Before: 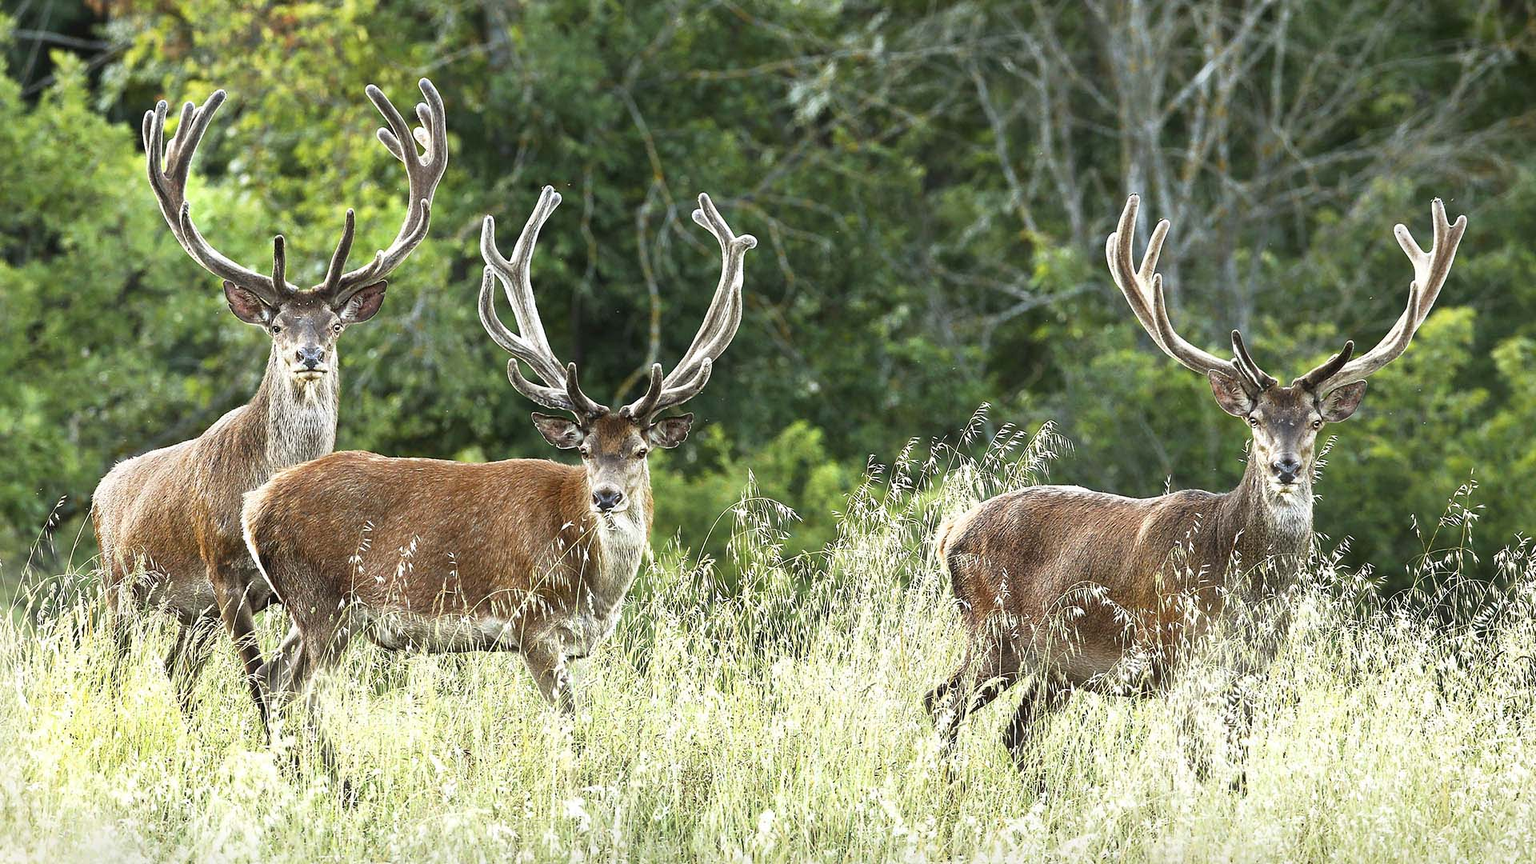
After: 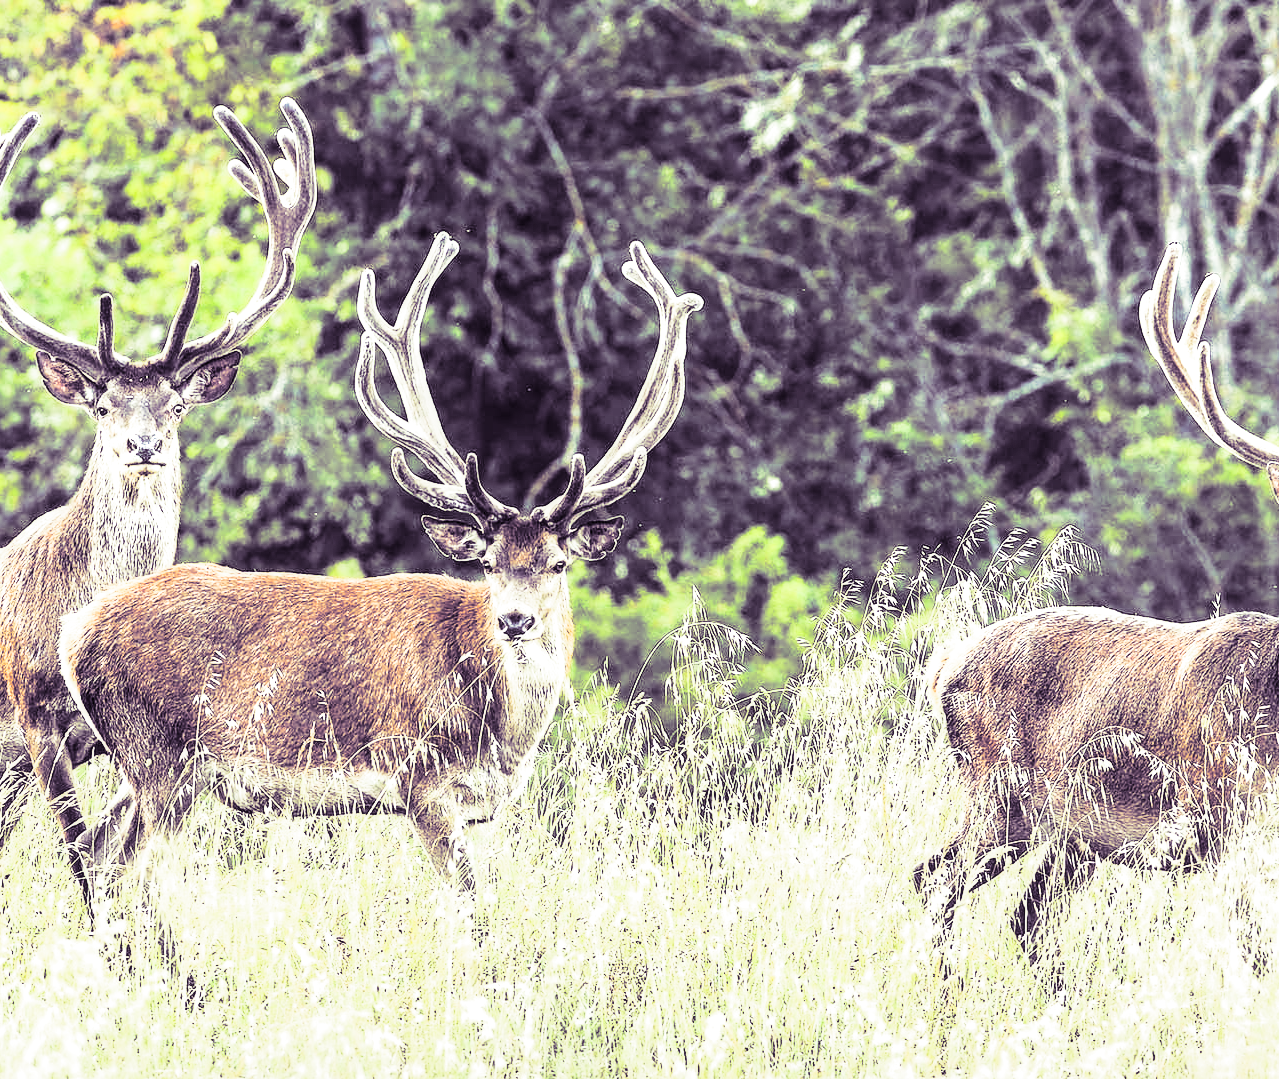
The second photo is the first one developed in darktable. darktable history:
local contrast: on, module defaults
crop and rotate: left 12.673%, right 20.66%
tone equalizer: -8 EV -0.417 EV, -7 EV -0.389 EV, -6 EV -0.333 EV, -5 EV -0.222 EV, -3 EV 0.222 EV, -2 EV 0.333 EV, -1 EV 0.389 EV, +0 EV 0.417 EV, edges refinement/feathering 500, mask exposure compensation -1.57 EV, preserve details no
split-toning: shadows › hue 266.4°, shadows › saturation 0.4, highlights › hue 61.2°, highlights › saturation 0.3, compress 0%
base curve: curves: ch0 [(0, 0) (0.018, 0.026) (0.143, 0.37) (0.33, 0.731) (0.458, 0.853) (0.735, 0.965) (0.905, 0.986) (1, 1)]
